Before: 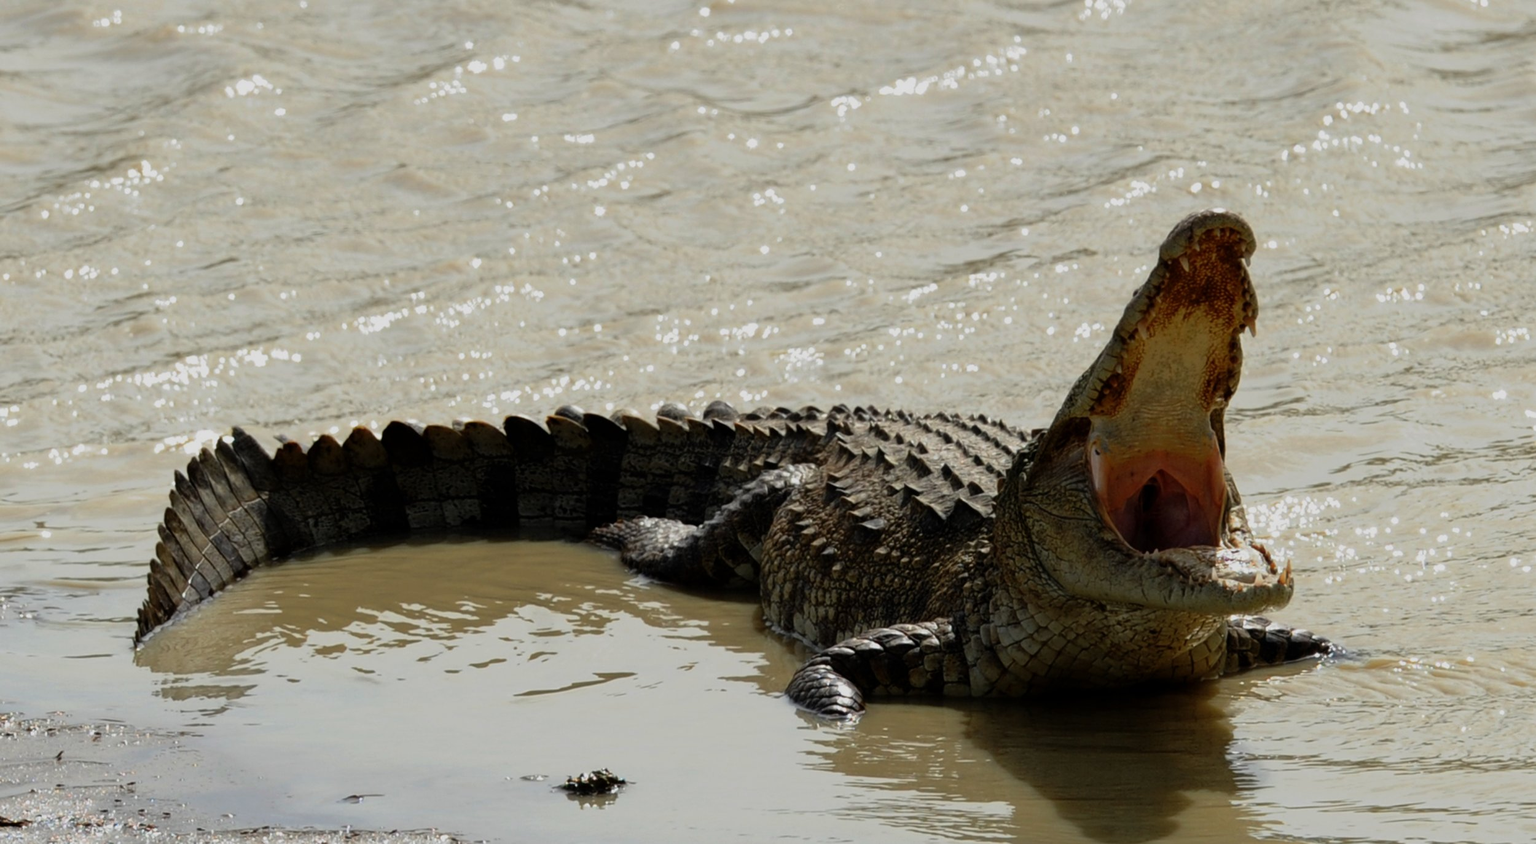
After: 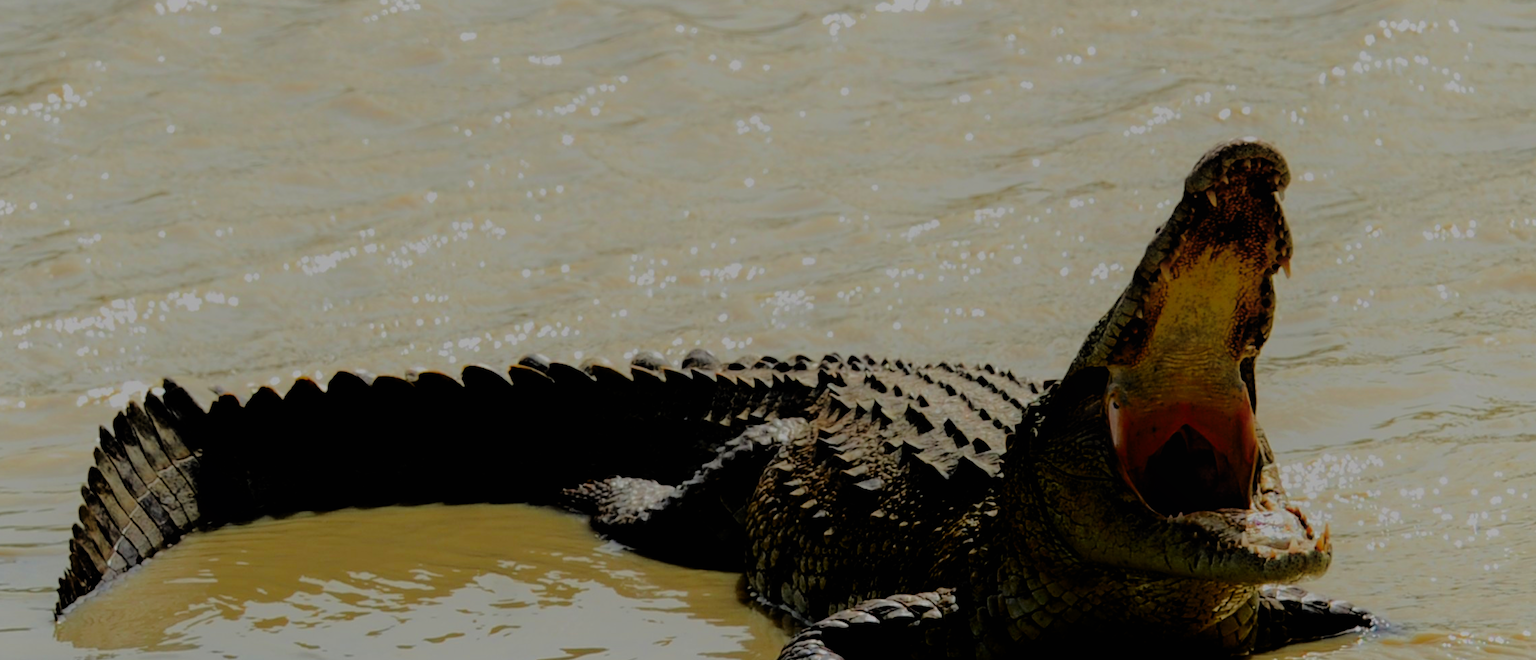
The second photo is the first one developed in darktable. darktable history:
crop: left 5.56%, top 10.033%, right 3.654%, bottom 18.941%
shadows and highlights: shadows -63.73, white point adjustment -5.27, highlights 62.17
filmic rgb: black relative exposure -4.42 EV, white relative exposure 6.56 EV, hardness 1.93, contrast 0.507, color science v6 (2022)
tone equalizer: -8 EV -0.028 EV, -7 EV 0.028 EV, -6 EV -0.007 EV, -5 EV 0.006 EV, -4 EV -0.033 EV, -3 EV -0.238 EV, -2 EV -0.647 EV, -1 EV -1.01 EV, +0 EV -0.944 EV, edges refinement/feathering 500, mask exposure compensation -1.57 EV, preserve details no
levels: levels [0.062, 0.494, 0.925]
tone curve: curves: ch0 [(0, 0.072) (0.249, 0.176) (0.518, 0.489) (0.832, 0.854) (1, 0.948)], preserve colors none
color balance rgb: global offset › luminance -0.846%, perceptual saturation grading › global saturation 8.96%, global vibrance 9.528%
exposure: black level correction 0, exposure 0.704 EV, compensate highlight preservation false
